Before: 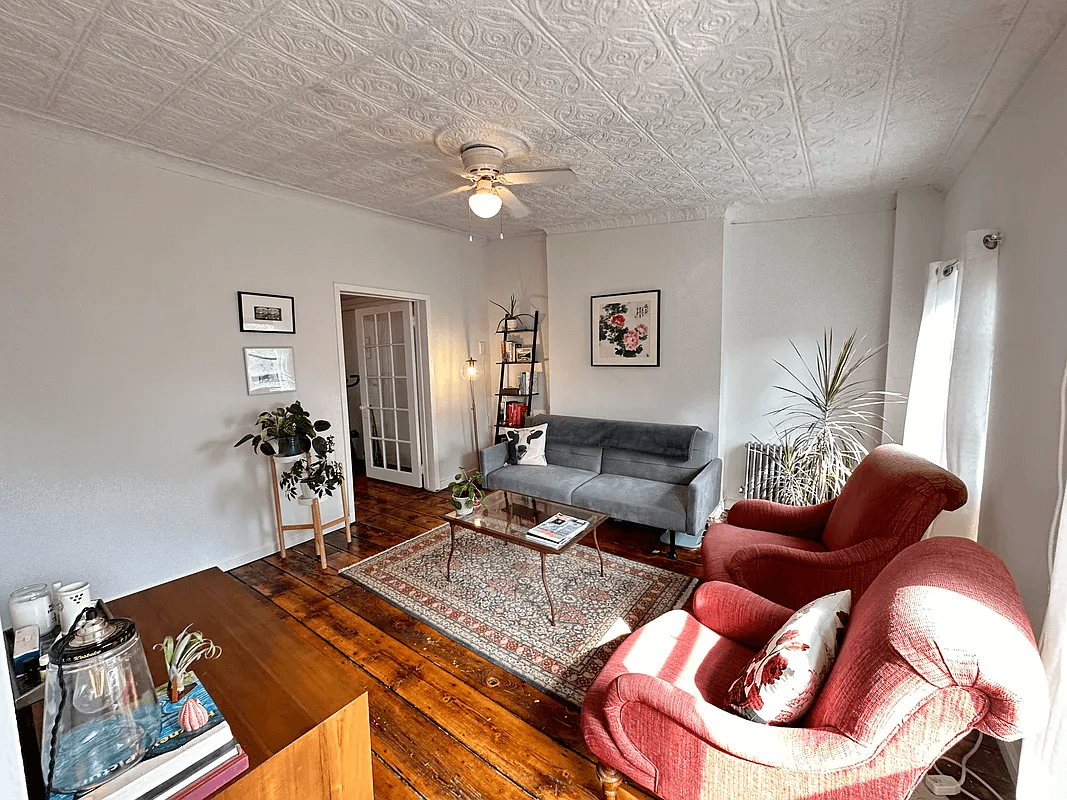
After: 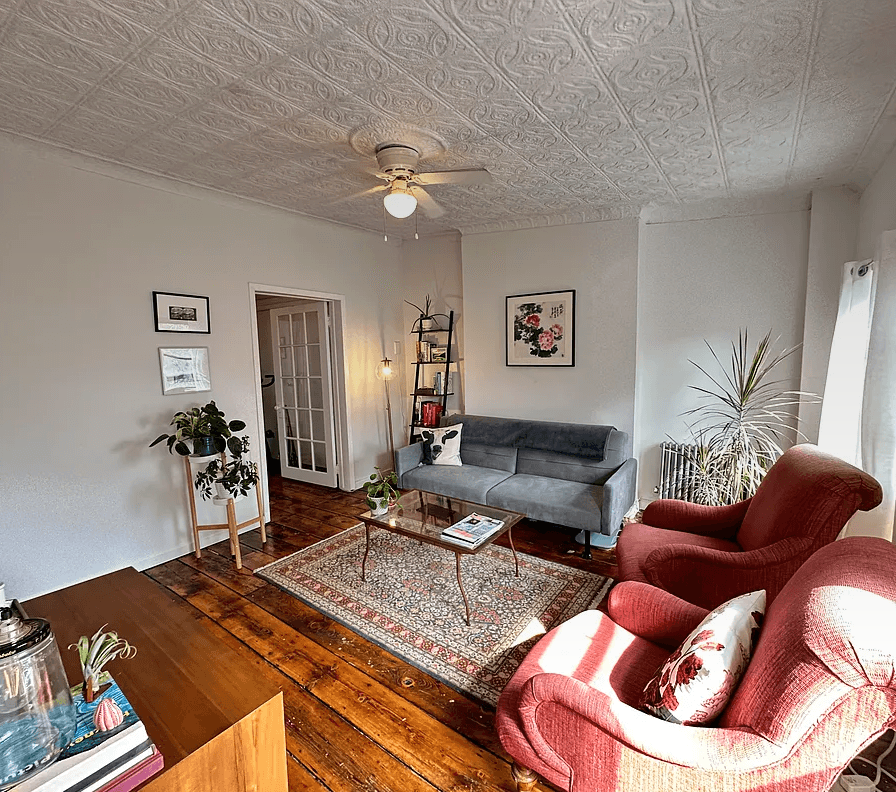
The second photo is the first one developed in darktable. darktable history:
contrast brightness saturation: saturation -0.05
crop: left 8.026%, right 7.374%
velvia: on, module defaults
graduated density: on, module defaults
